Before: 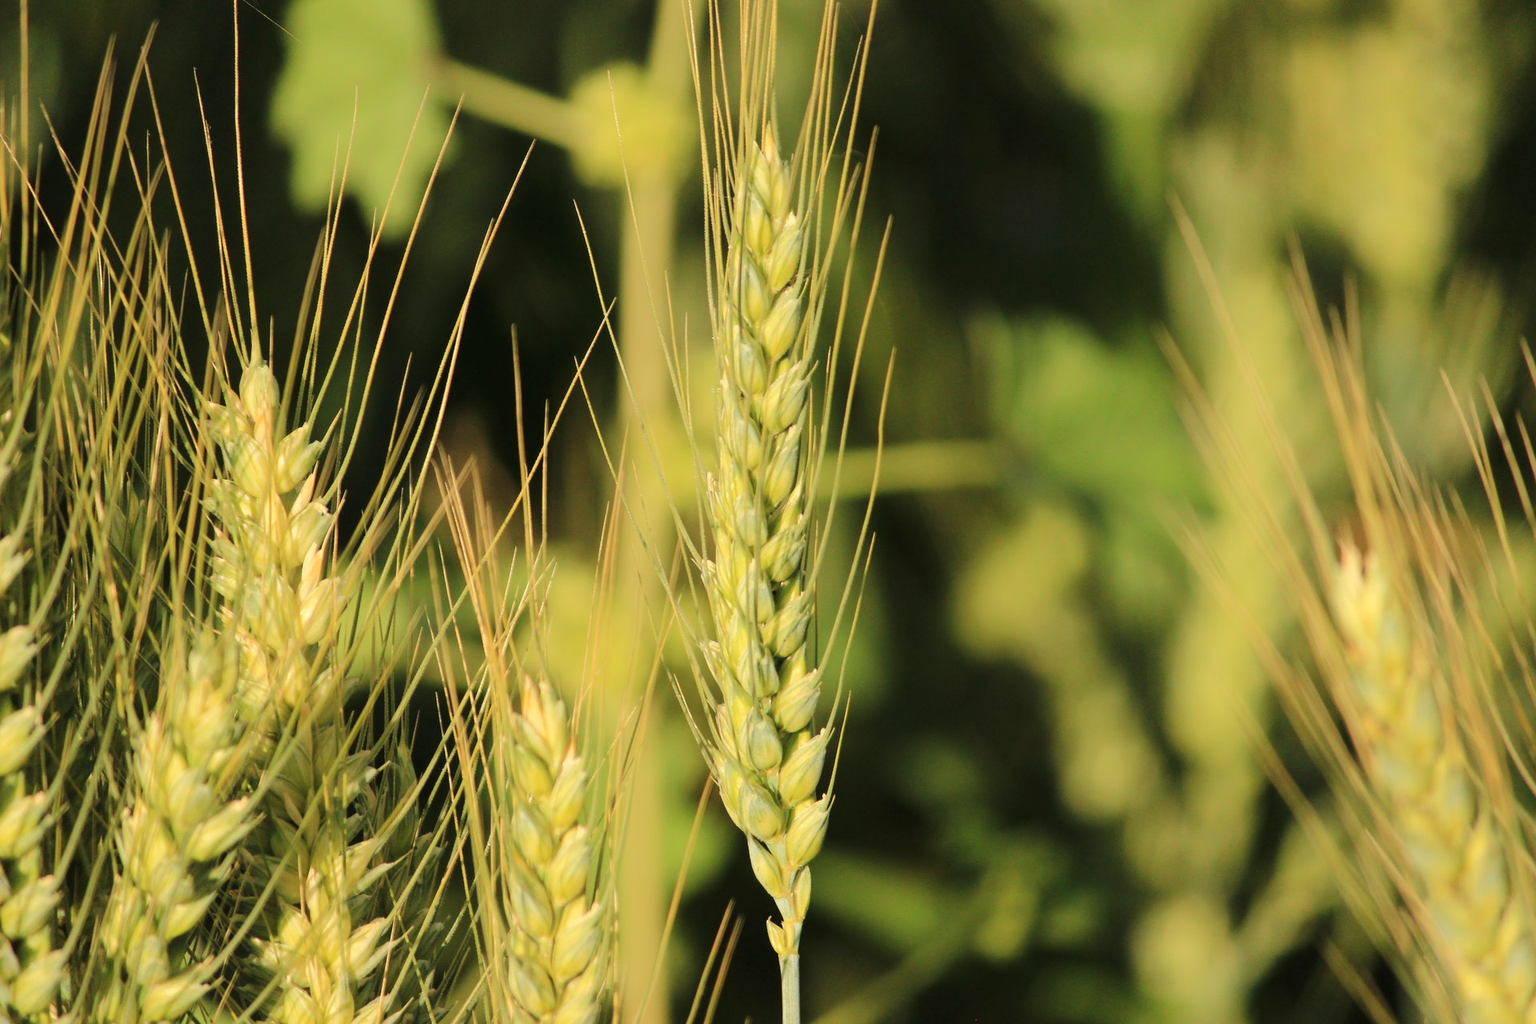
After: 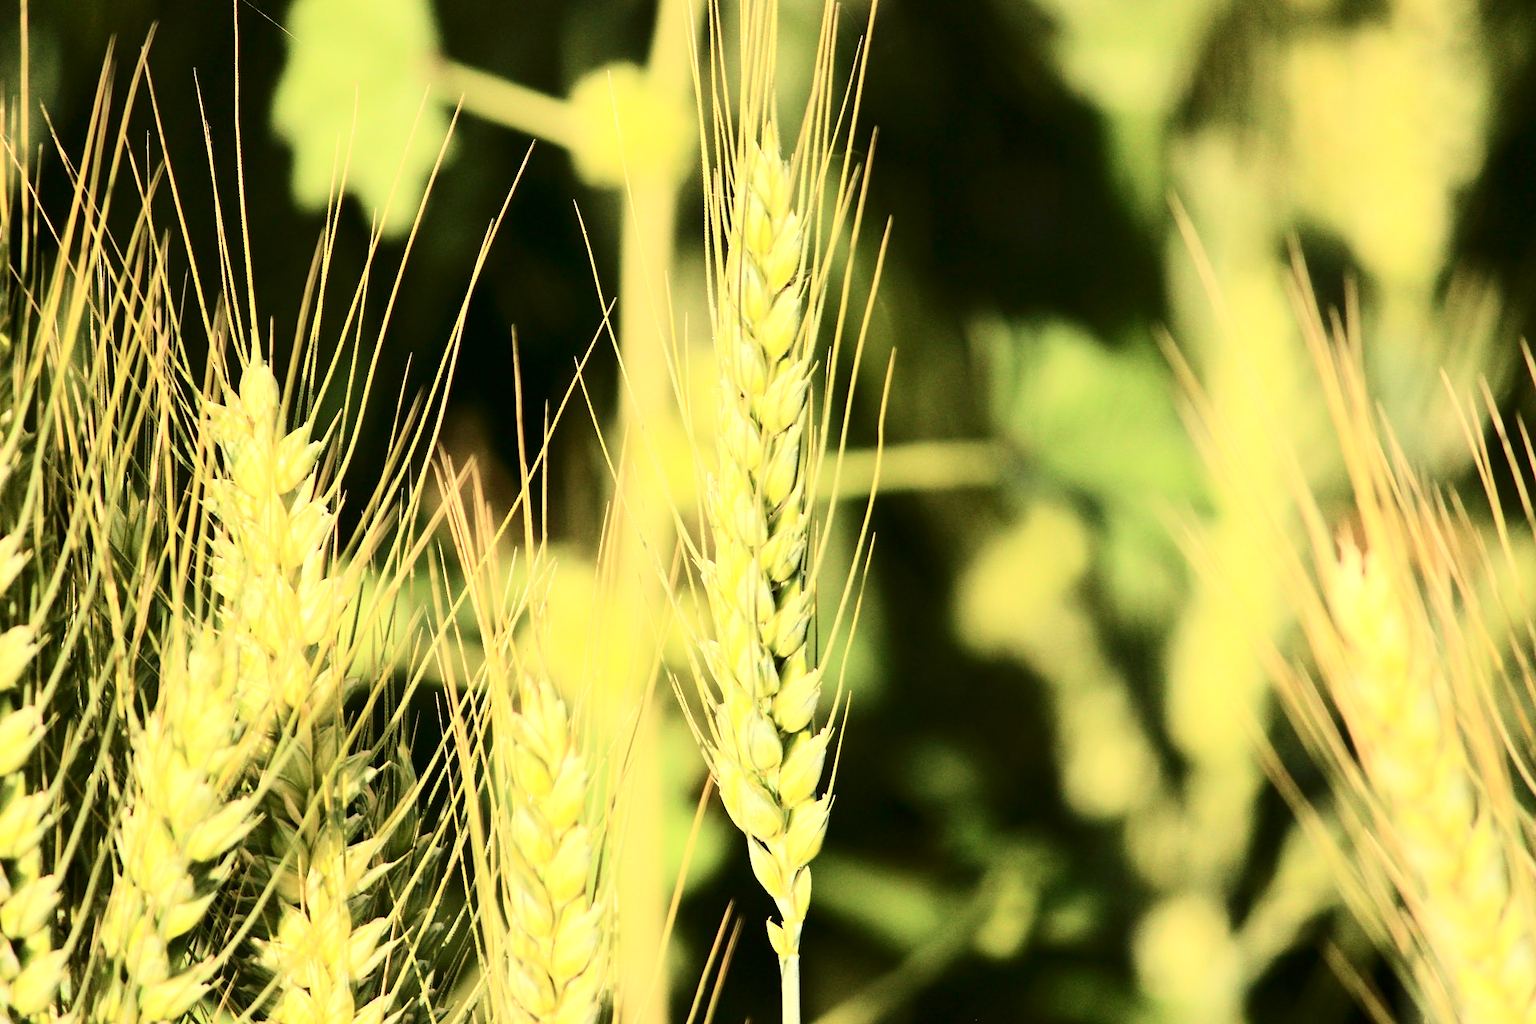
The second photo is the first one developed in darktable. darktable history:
exposure: black level correction 0.002, exposure 0.677 EV, compensate exposure bias true, compensate highlight preservation false
contrast brightness saturation: contrast 0.299
